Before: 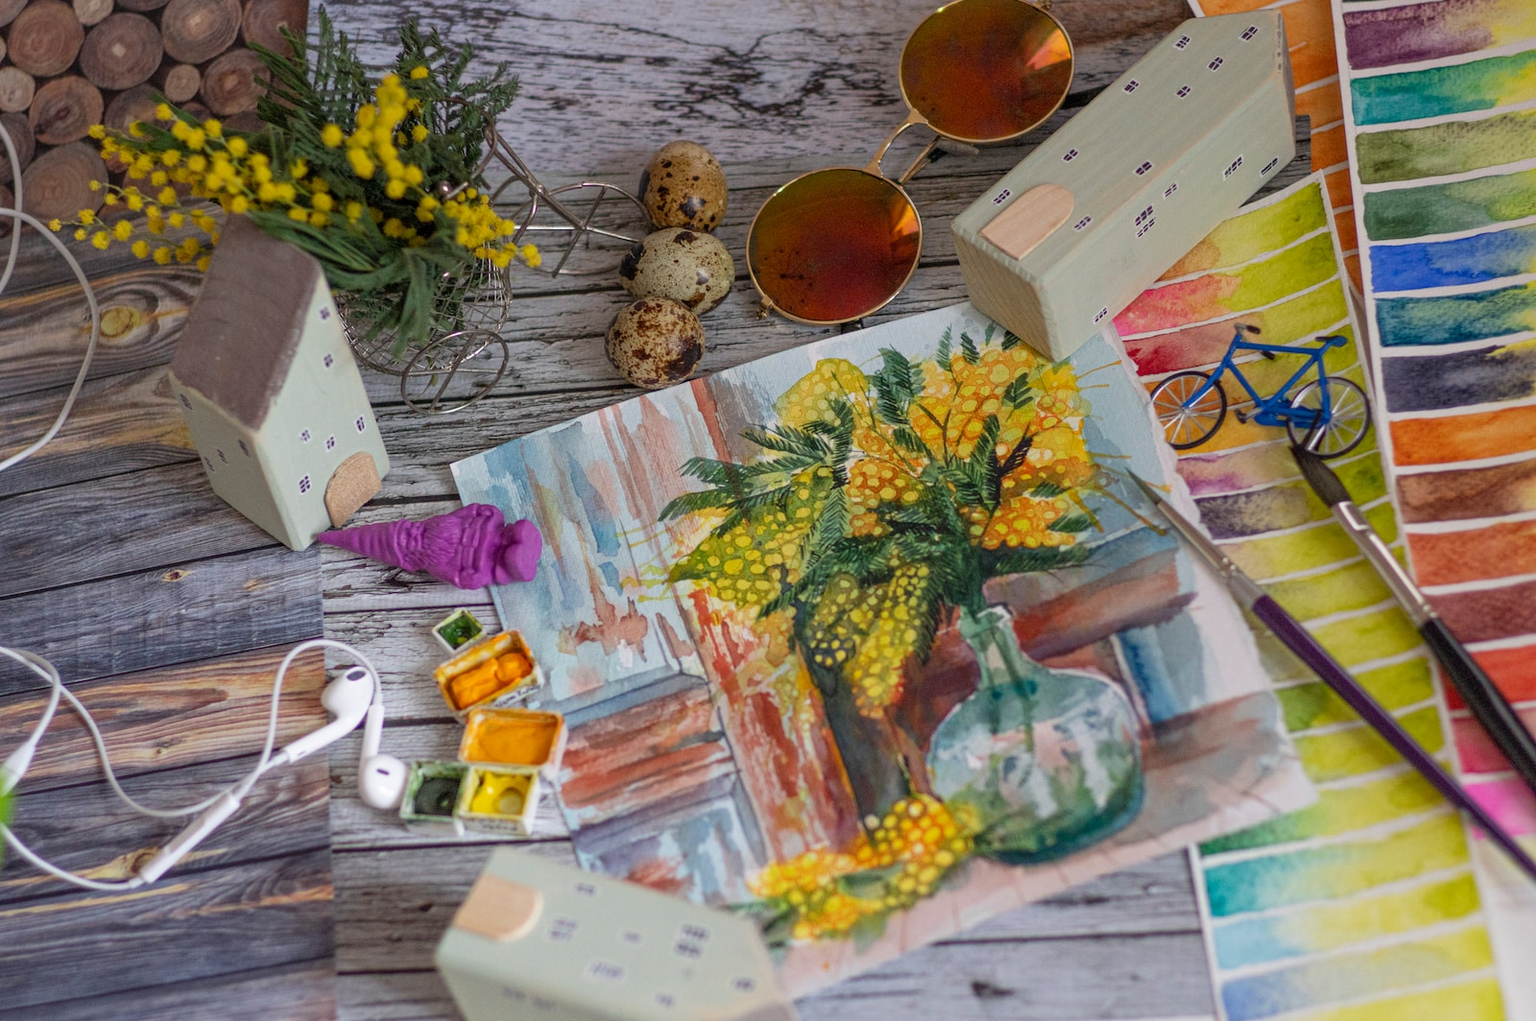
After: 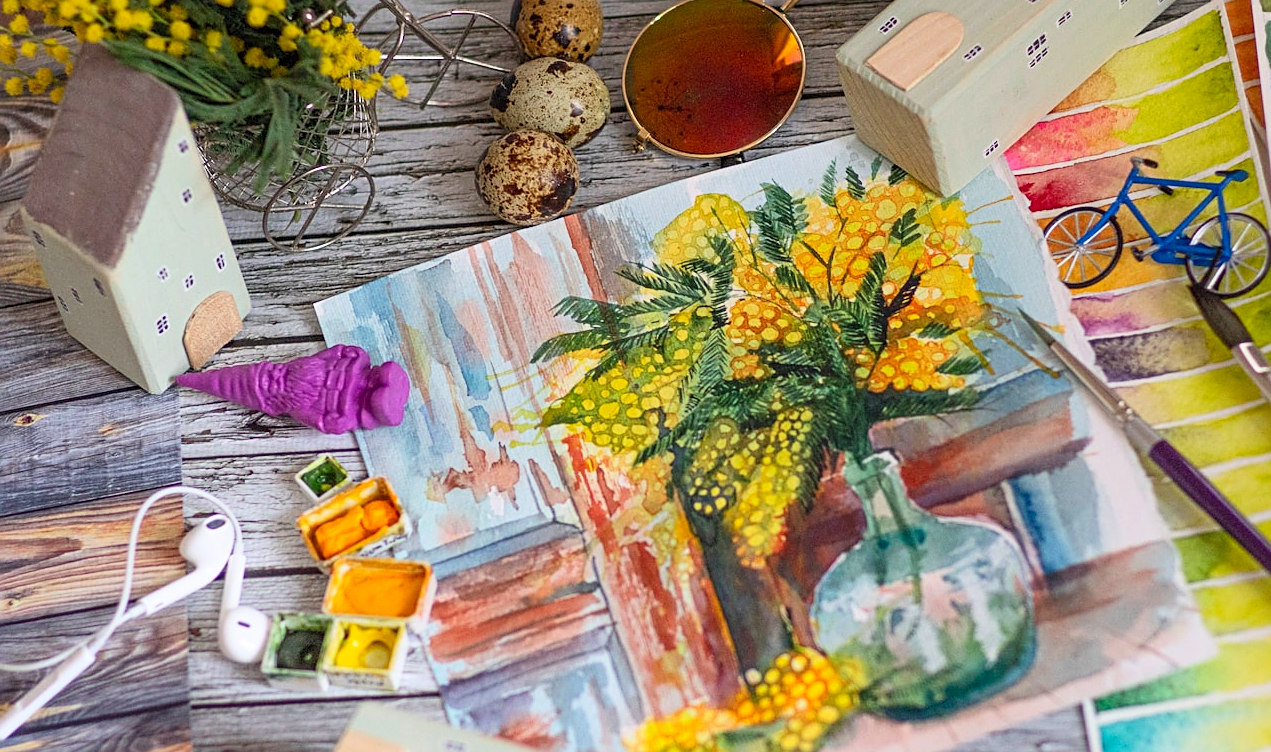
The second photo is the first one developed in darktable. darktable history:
crop: left 9.712%, top 16.928%, right 10.845%, bottom 12.332%
contrast brightness saturation: contrast 0.2, brightness 0.16, saturation 0.22
sharpen: on, module defaults
